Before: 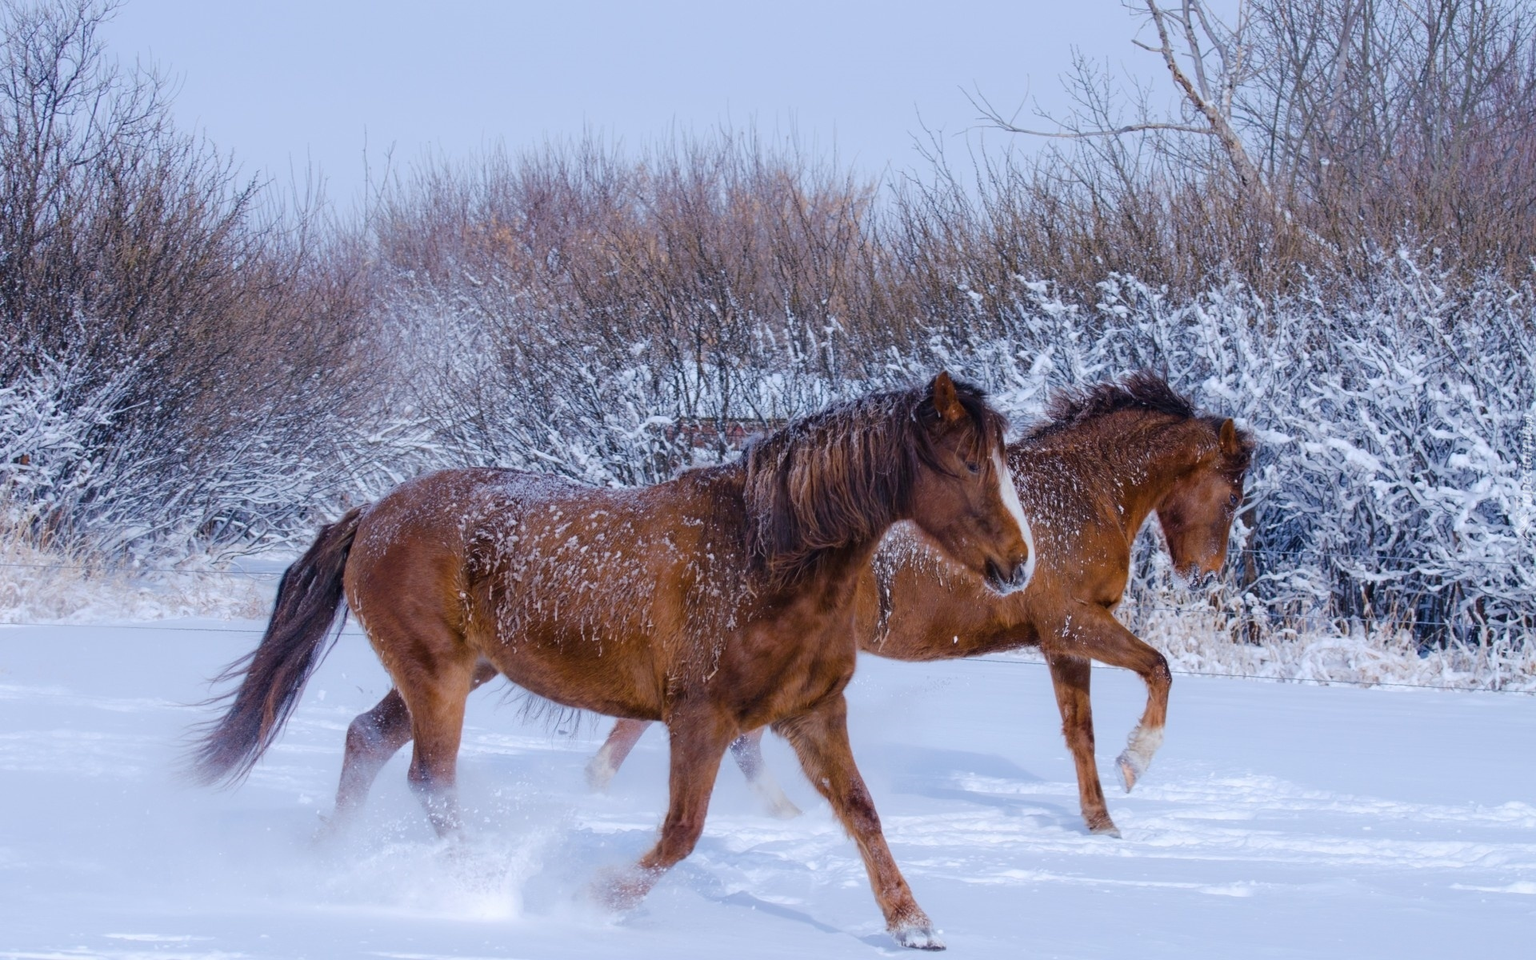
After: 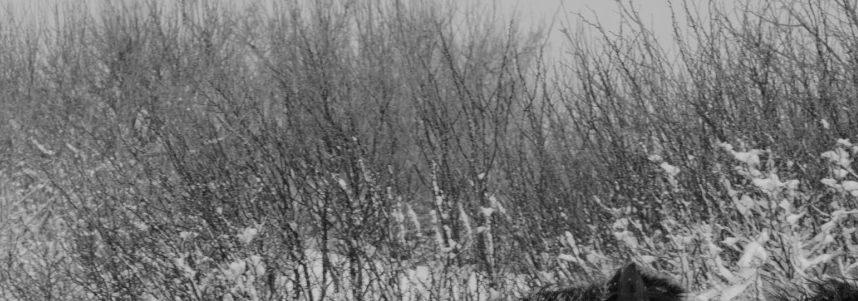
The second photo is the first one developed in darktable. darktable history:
monochrome: a -92.57, b 58.91
crop: left 28.64%, top 16.832%, right 26.637%, bottom 58.055%
split-toning: shadows › saturation 0.61, highlights › saturation 0.58, balance -28.74, compress 87.36%
